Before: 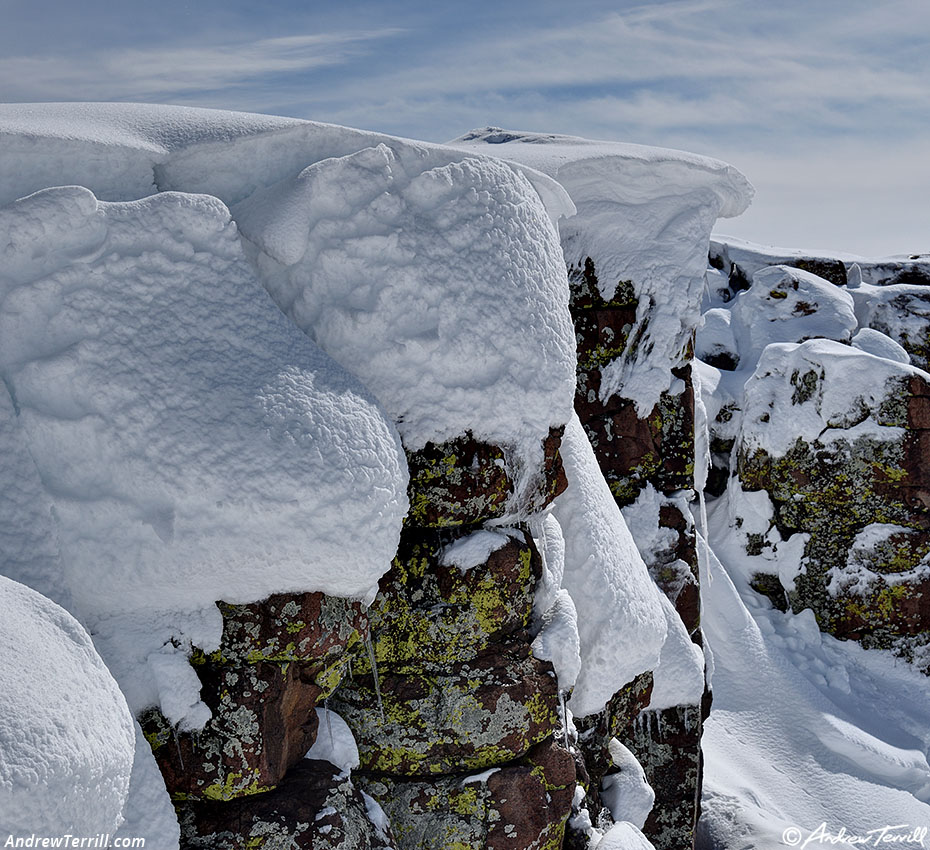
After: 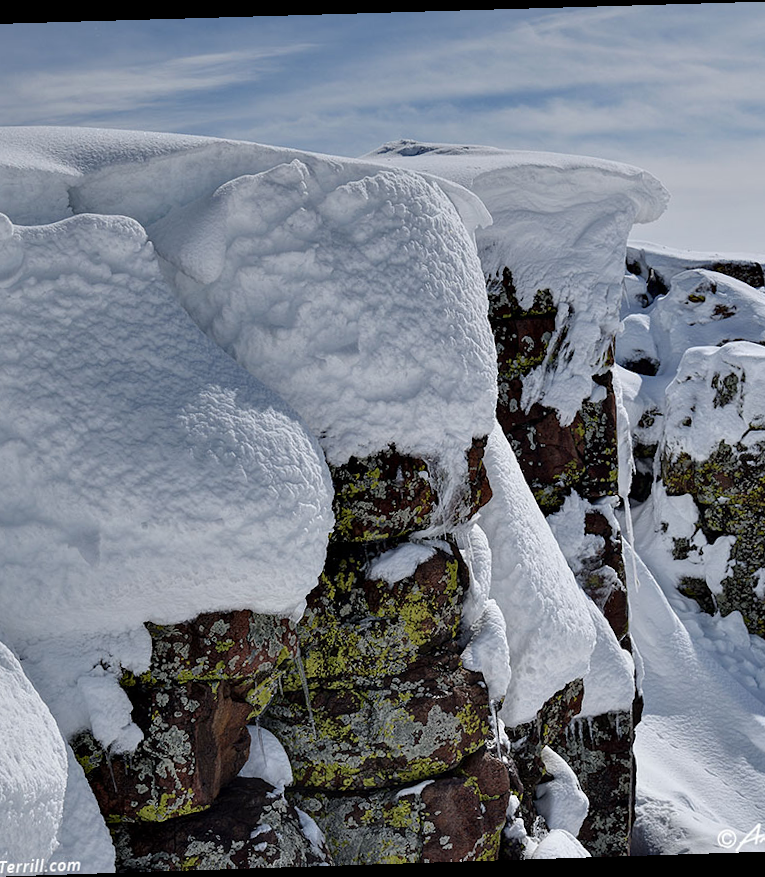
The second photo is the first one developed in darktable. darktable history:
crop and rotate: left 9.597%, right 10.195%
rotate and perspective: rotation -1.77°, lens shift (horizontal) 0.004, automatic cropping off
